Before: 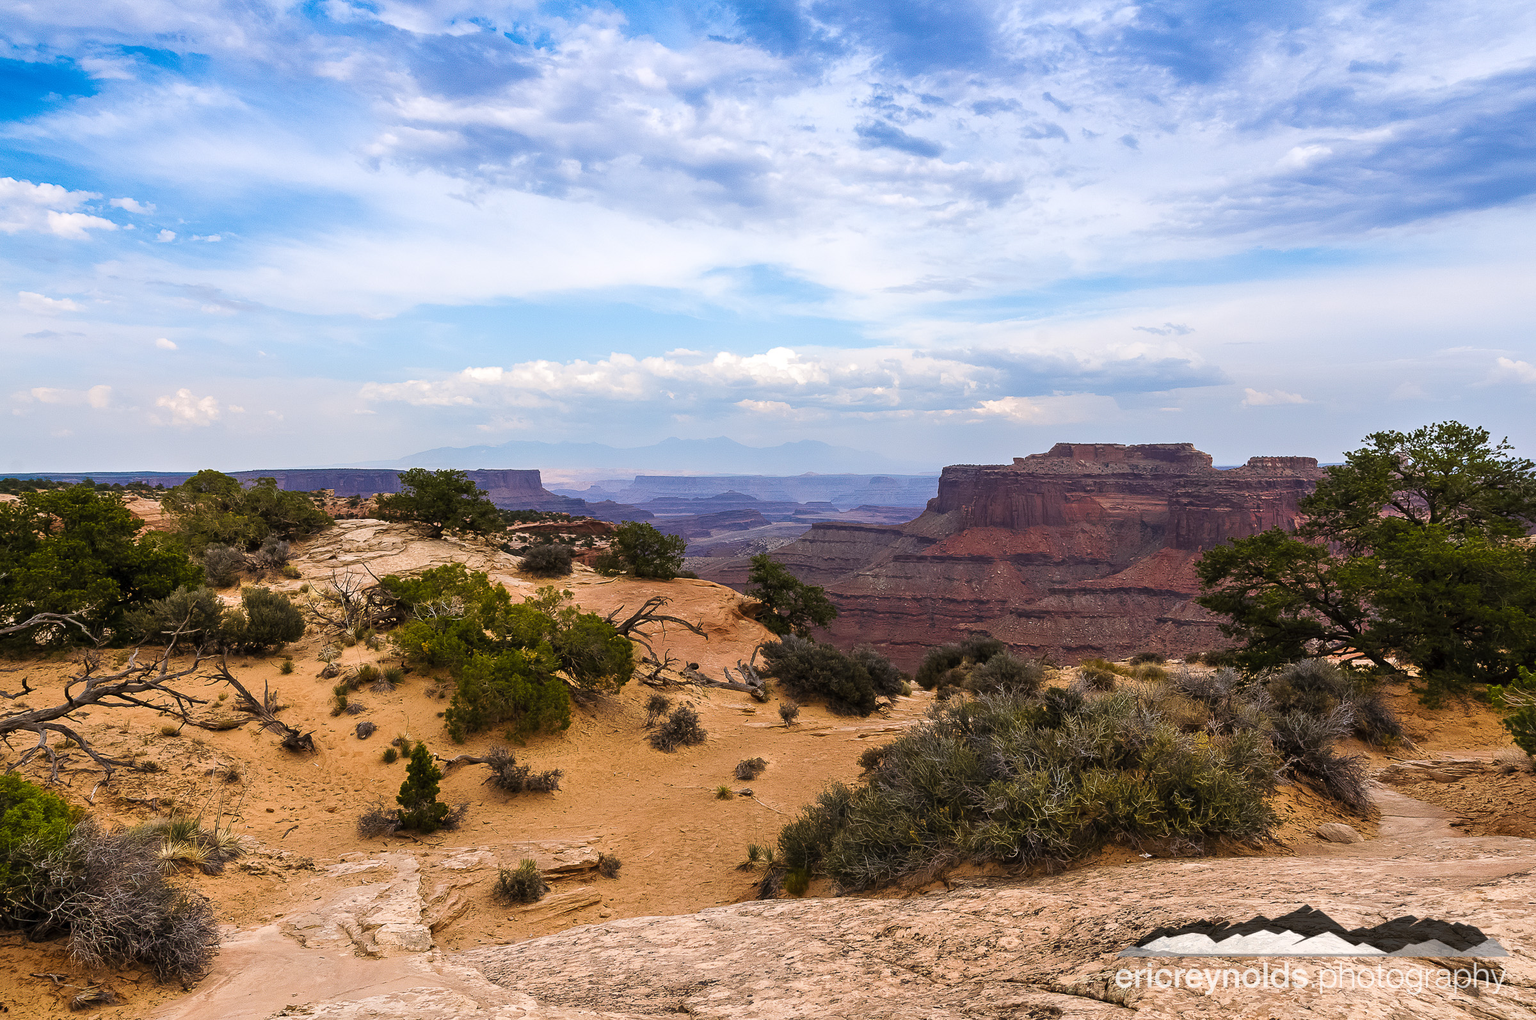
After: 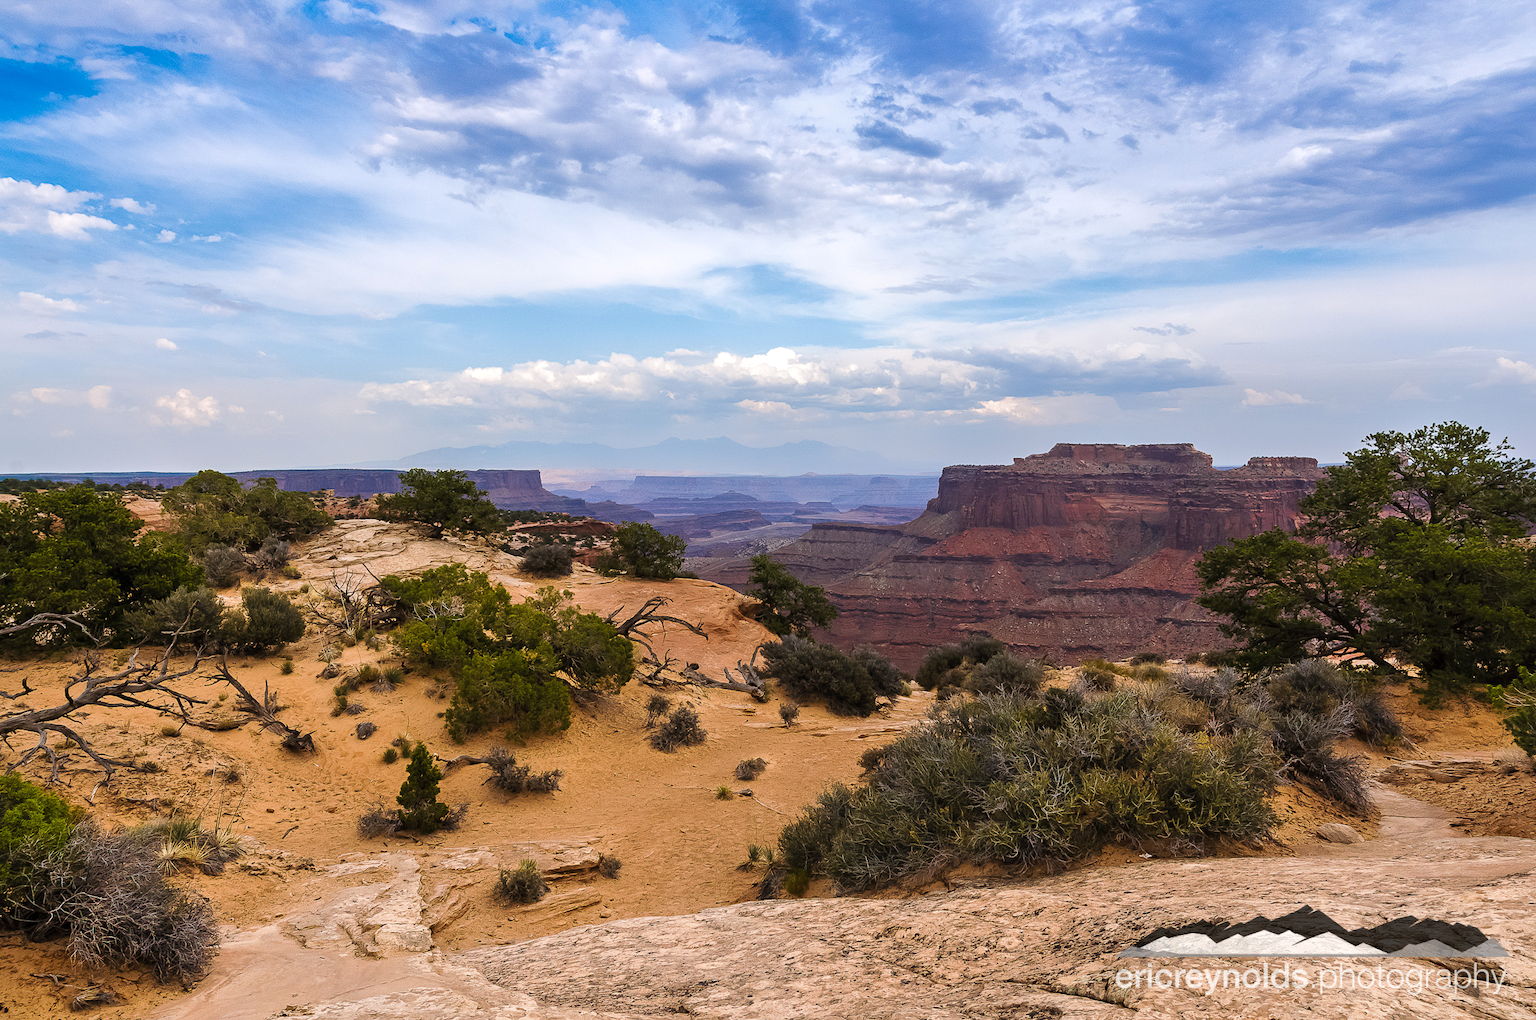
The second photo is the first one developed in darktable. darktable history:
shadows and highlights: shadows 8.41, white point adjustment 0.971, highlights -38.98
